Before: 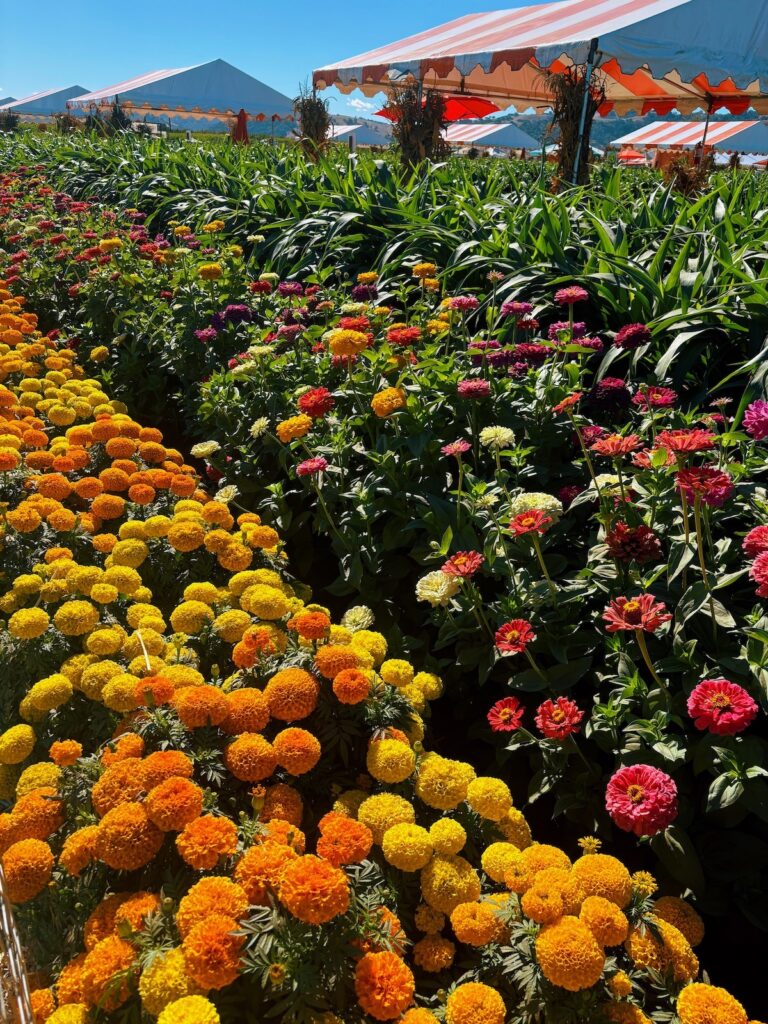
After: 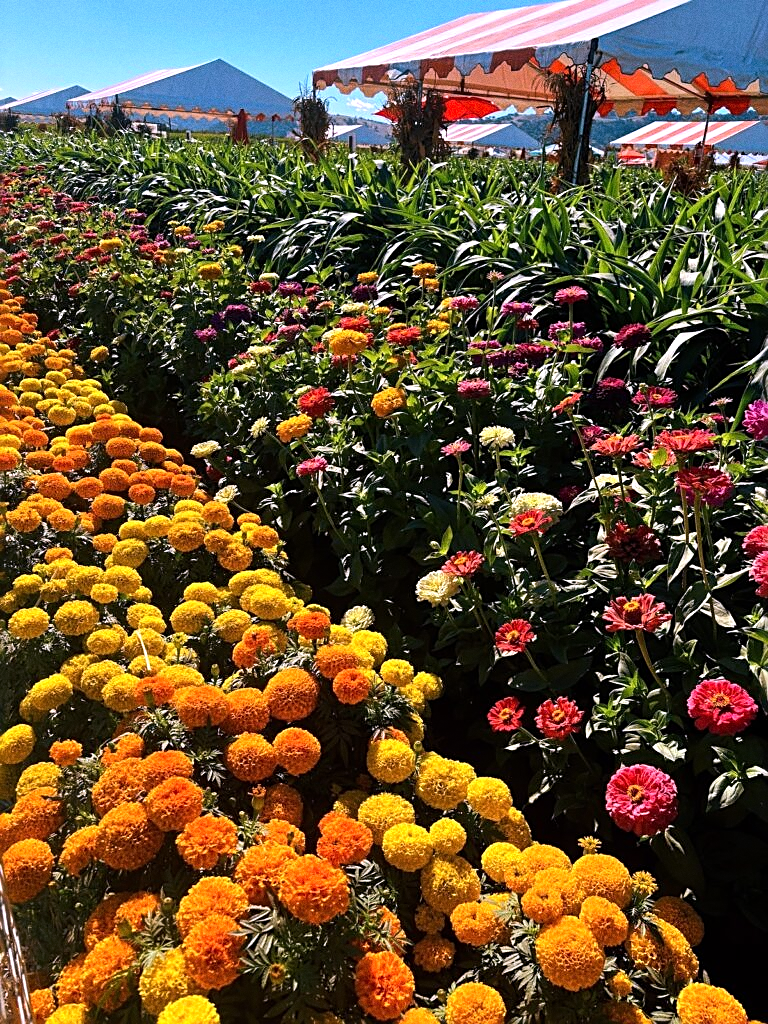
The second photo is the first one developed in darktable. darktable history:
sharpen: on, module defaults
white balance: red 1.066, blue 1.119
tone equalizer: -8 EV -0.417 EV, -7 EV -0.389 EV, -6 EV -0.333 EV, -5 EV -0.222 EV, -3 EV 0.222 EV, -2 EV 0.333 EV, -1 EV 0.389 EV, +0 EV 0.417 EV, edges refinement/feathering 500, mask exposure compensation -1.57 EV, preserve details no
grain: strength 26%
